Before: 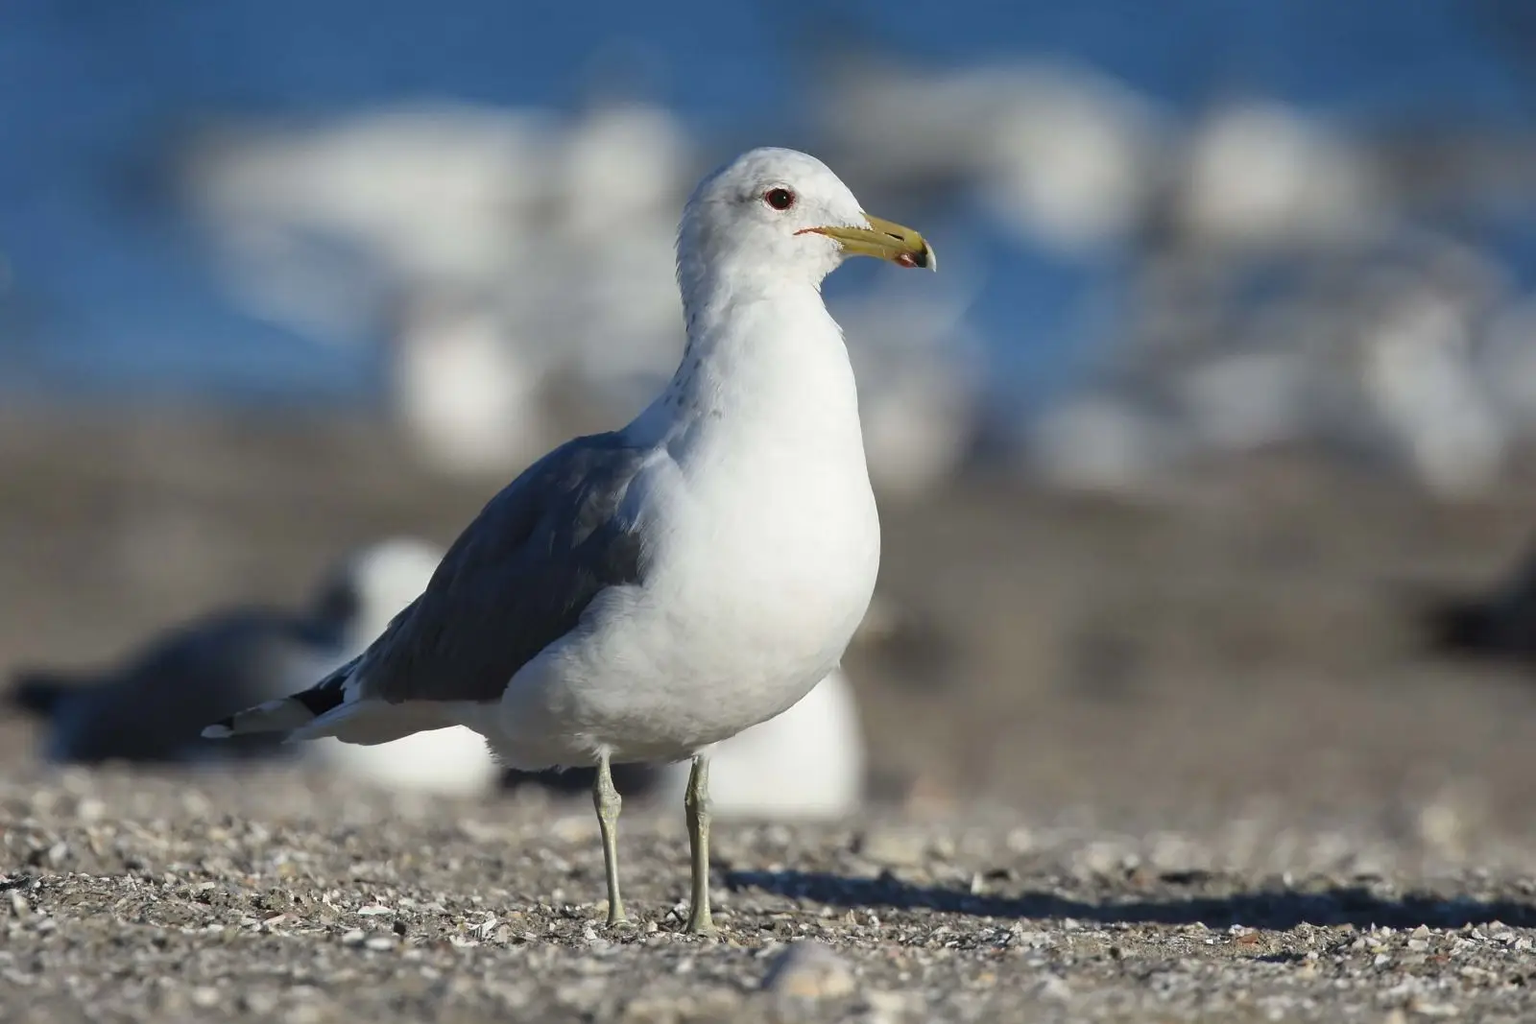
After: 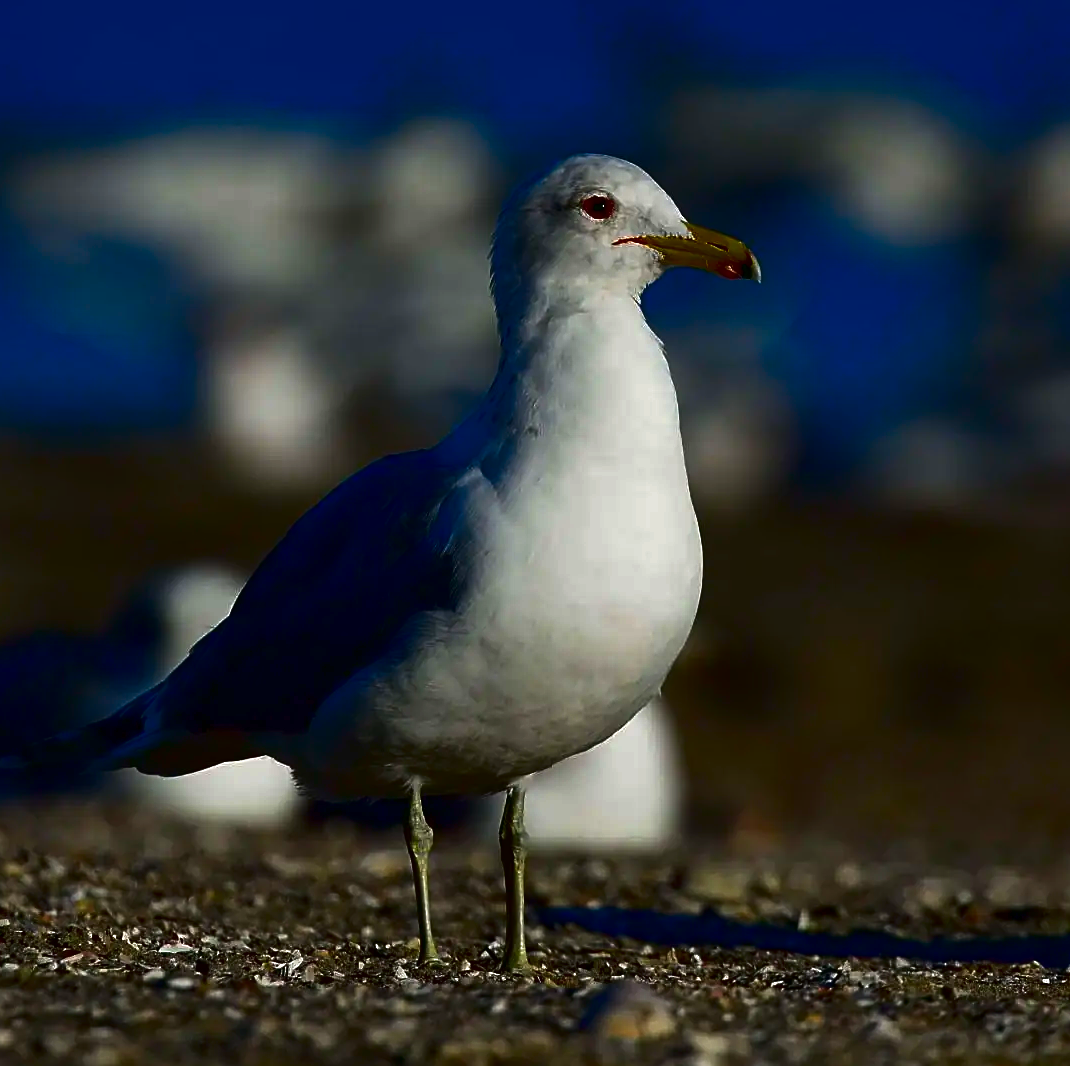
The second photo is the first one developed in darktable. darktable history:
contrast brightness saturation: brightness -0.987, saturation 0.985
sharpen: radius 1.926
crop and rotate: left 13.489%, right 19.579%
